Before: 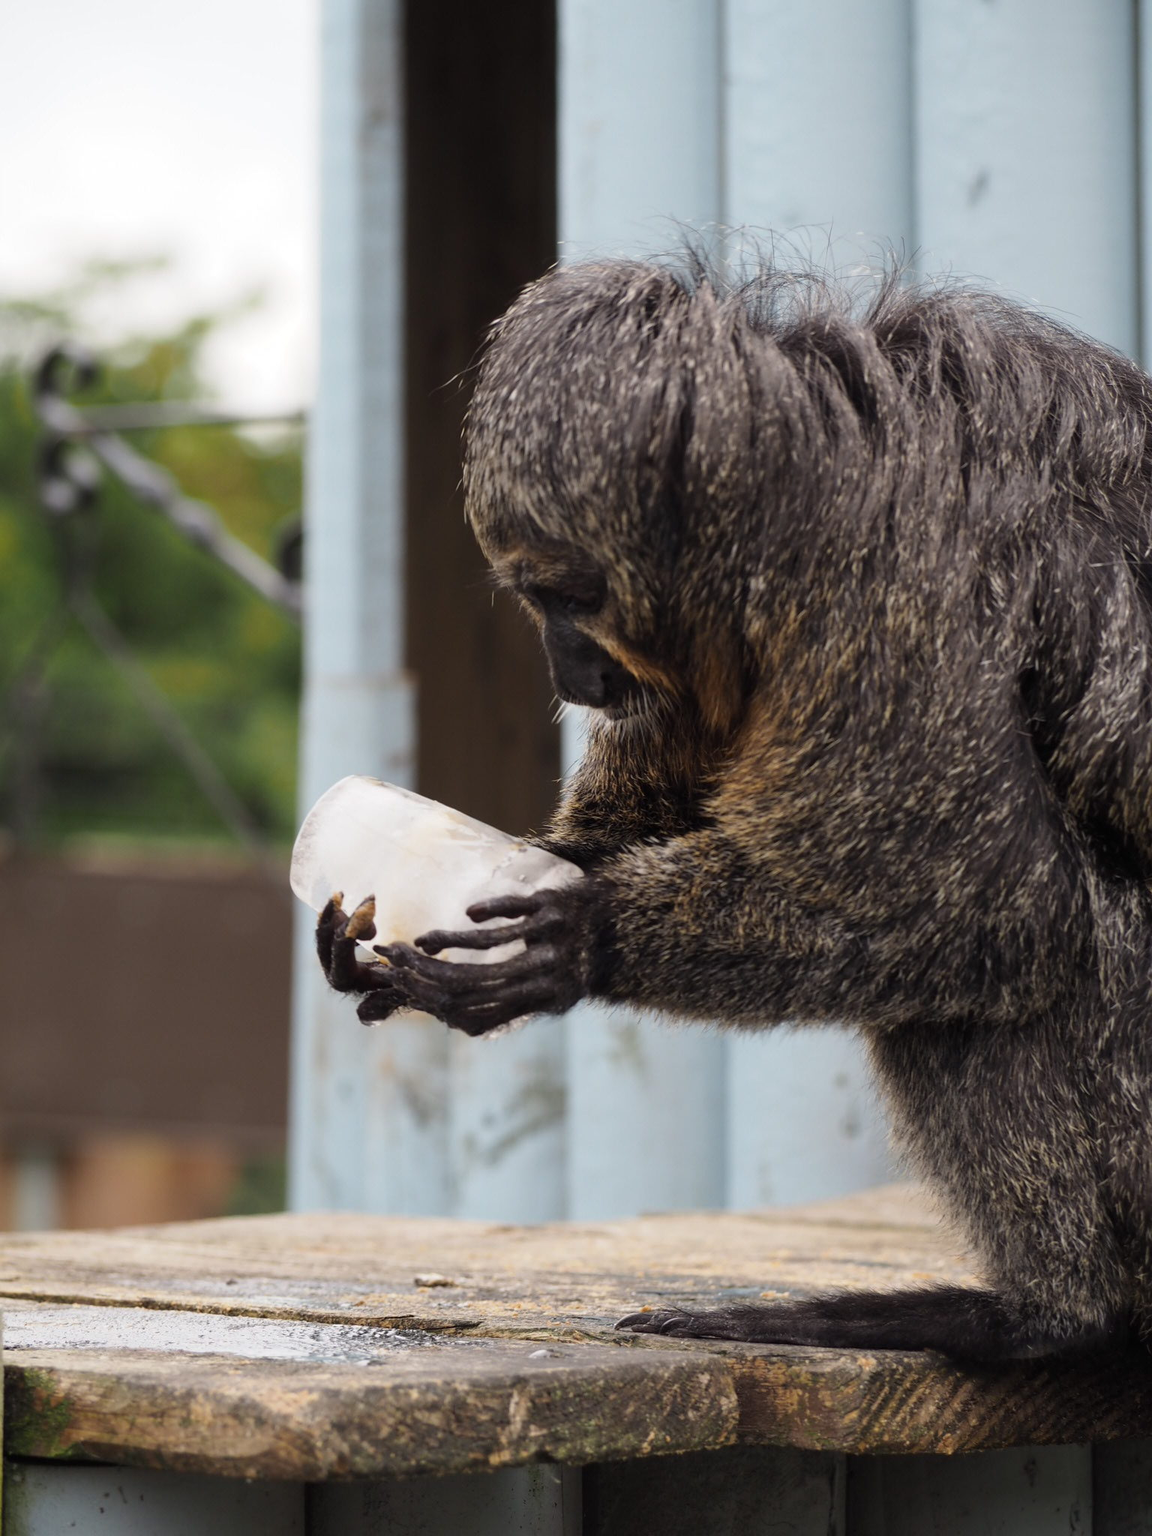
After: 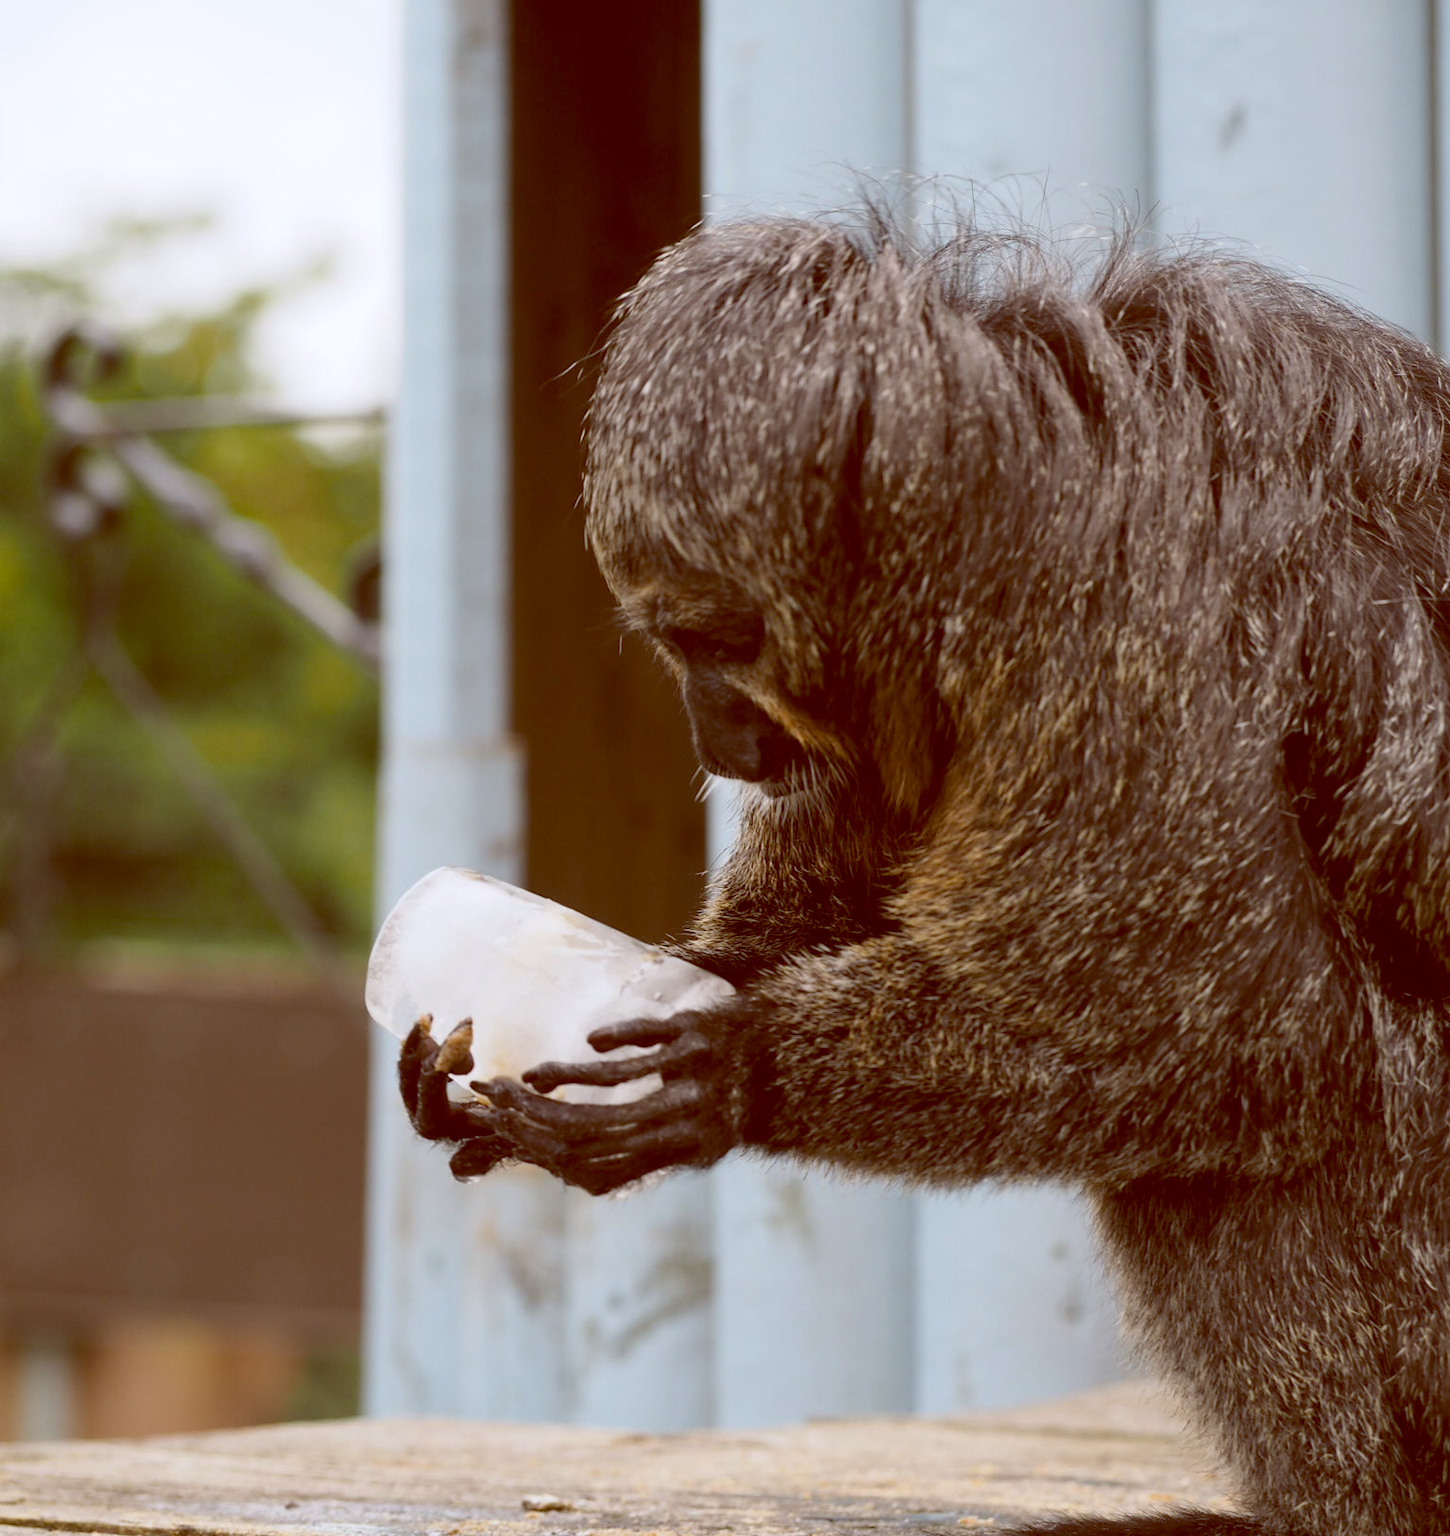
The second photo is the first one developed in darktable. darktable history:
color balance: lift [1, 1.011, 0.999, 0.989], gamma [1.109, 1.045, 1.039, 0.955], gain [0.917, 0.936, 0.952, 1.064], contrast 2.32%, contrast fulcrum 19%, output saturation 101%
crop and rotate: top 5.667%, bottom 14.937%
